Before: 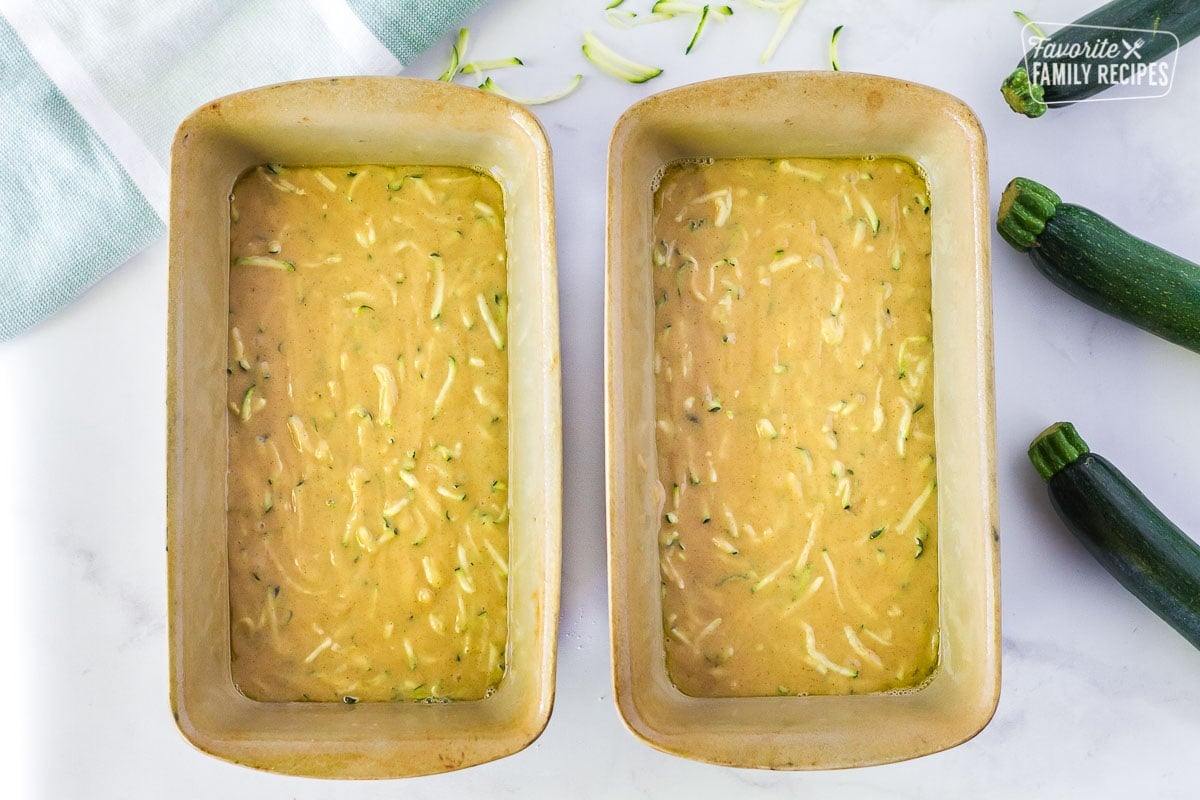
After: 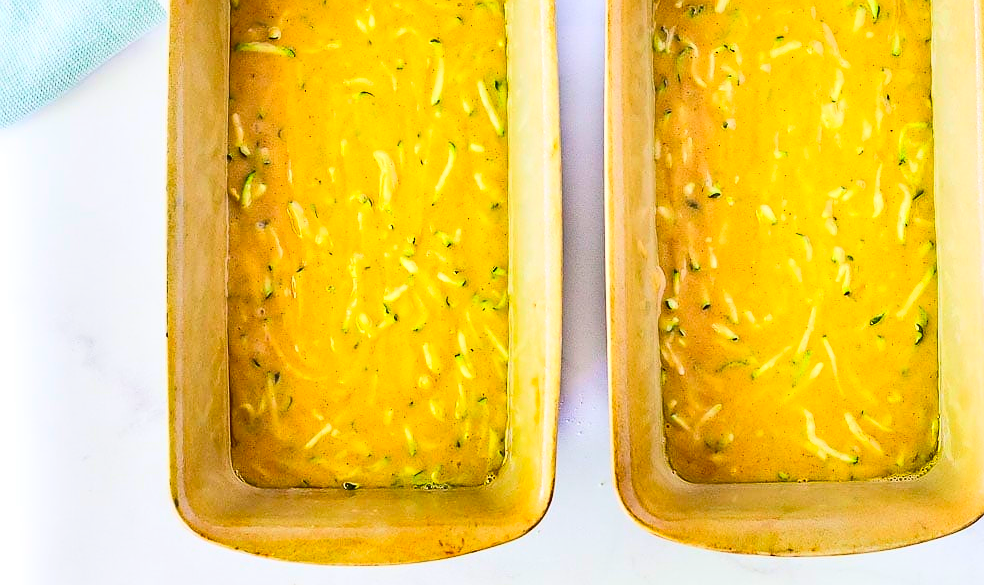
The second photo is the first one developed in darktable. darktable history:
sharpen: radius 0.973, amount 0.615
contrast brightness saturation: contrast 0.268, brightness 0.024, saturation 0.86
crop: top 26.771%, right 17.938%
